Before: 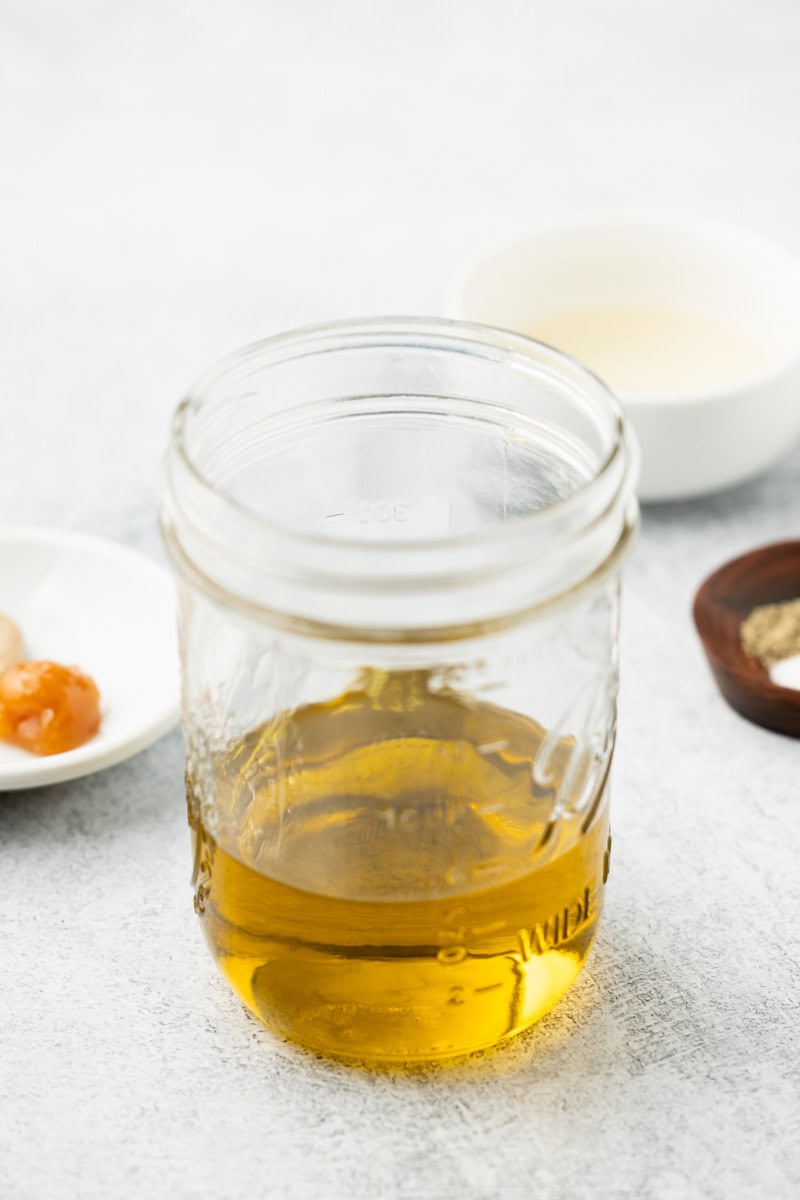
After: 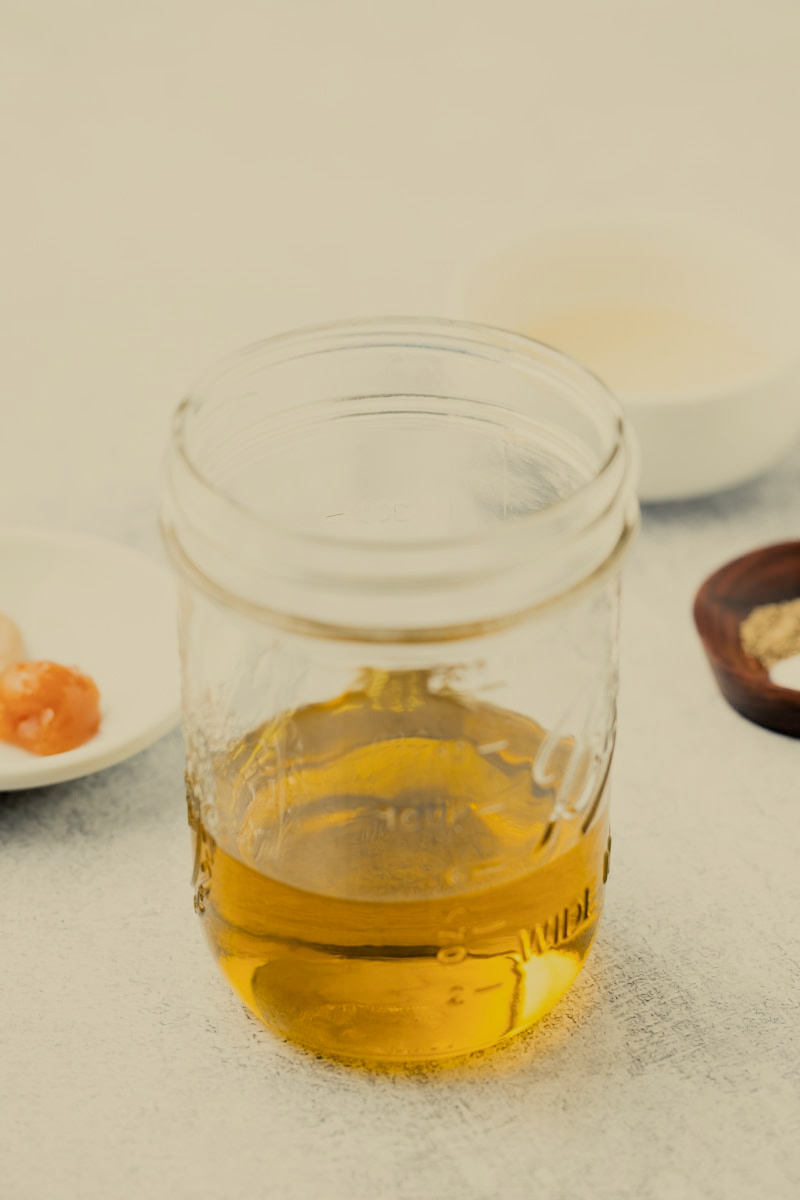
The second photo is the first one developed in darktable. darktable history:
color balance rgb: highlights gain › chroma 8.118%, highlights gain › hue 81.15°, perceptual saturation grading › global saturation 0.32%
filmic rgb: black relative exposure -7.25 EV, white relative exposure 5.07 EV, threshold 5.97 EV, hardness 3.19, iterations of high-quality reconstruction 0, enable highlight reconstruction true
